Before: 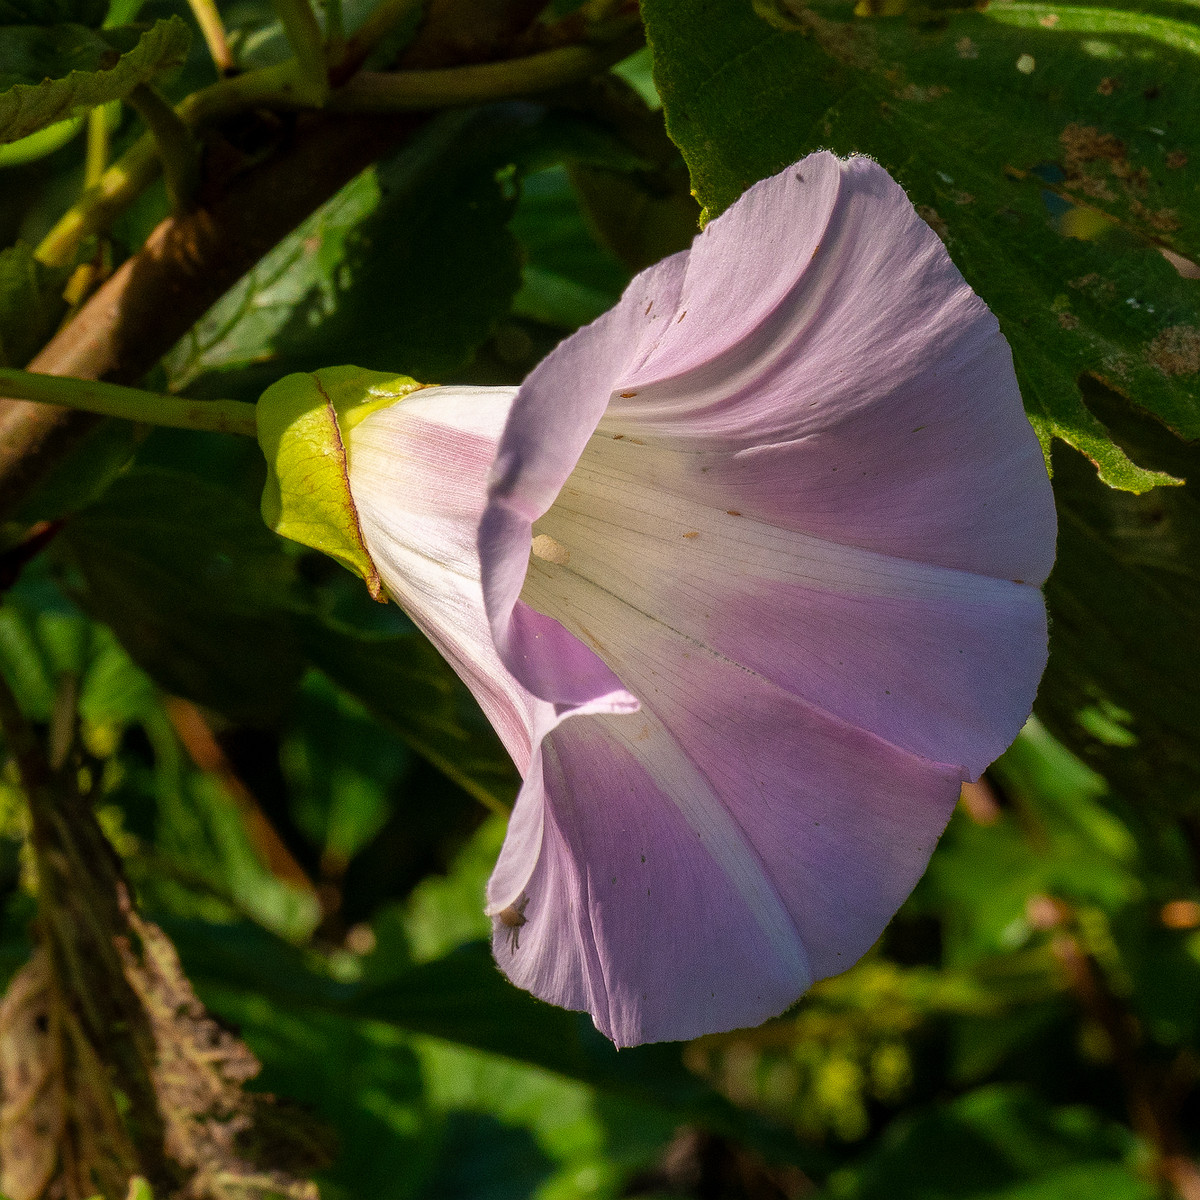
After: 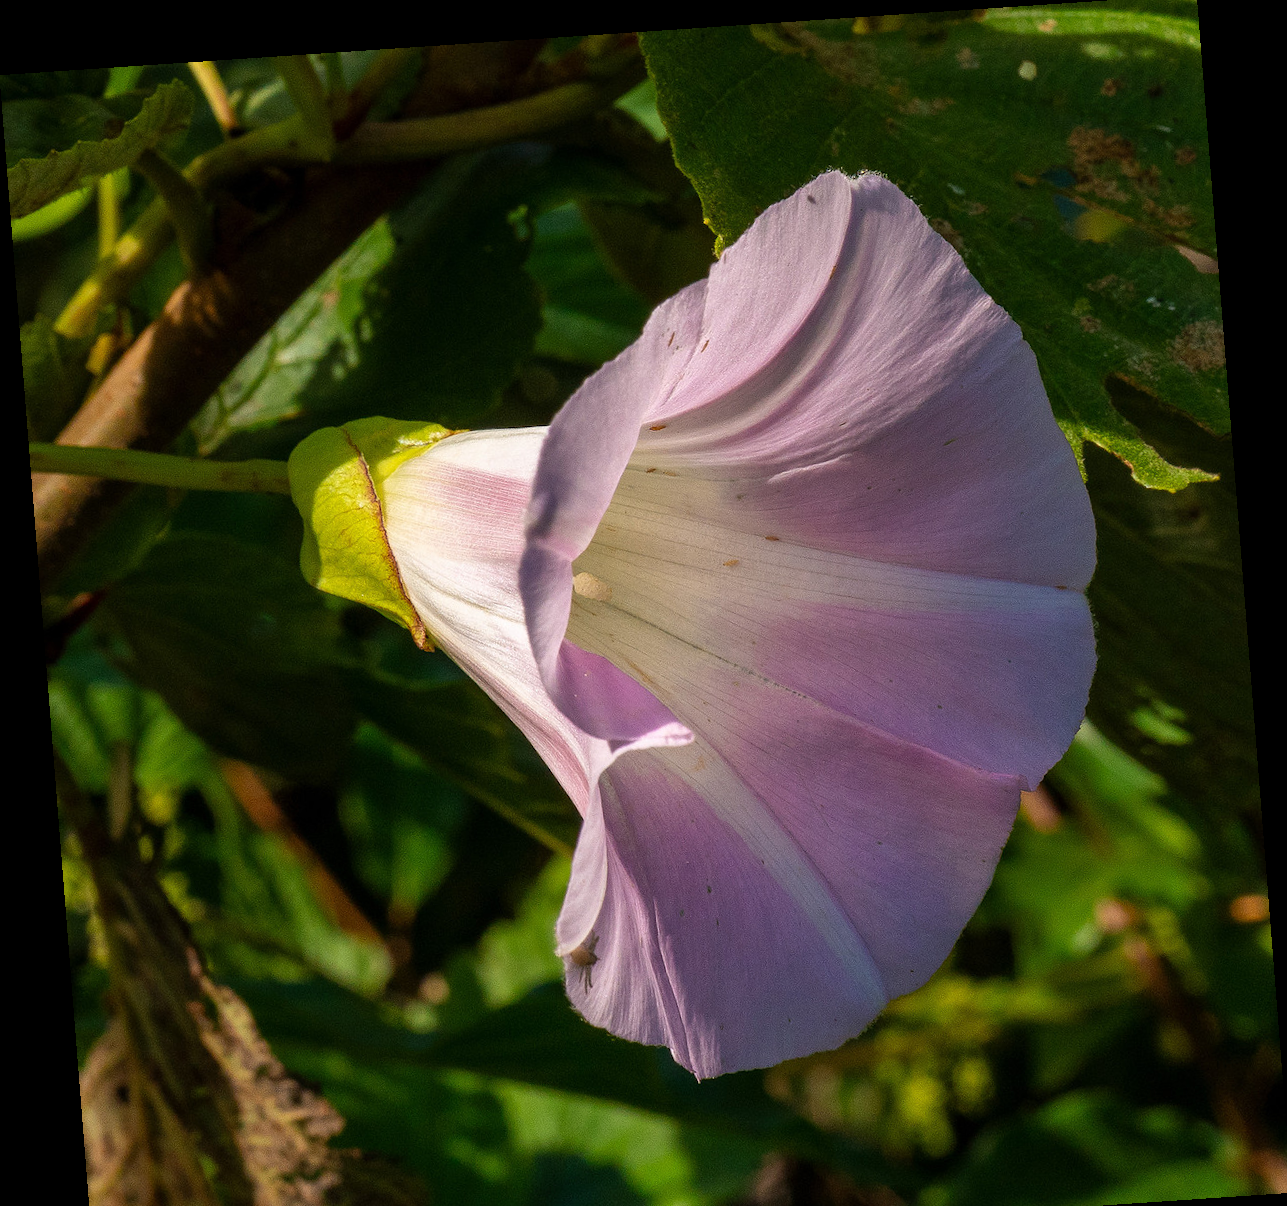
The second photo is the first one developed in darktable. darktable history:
rotate and perspective: rotation -4.2°, shear 0.006, automatic cropping off
crop: top 0.448%, right 0.264%, bottom 5.045%
